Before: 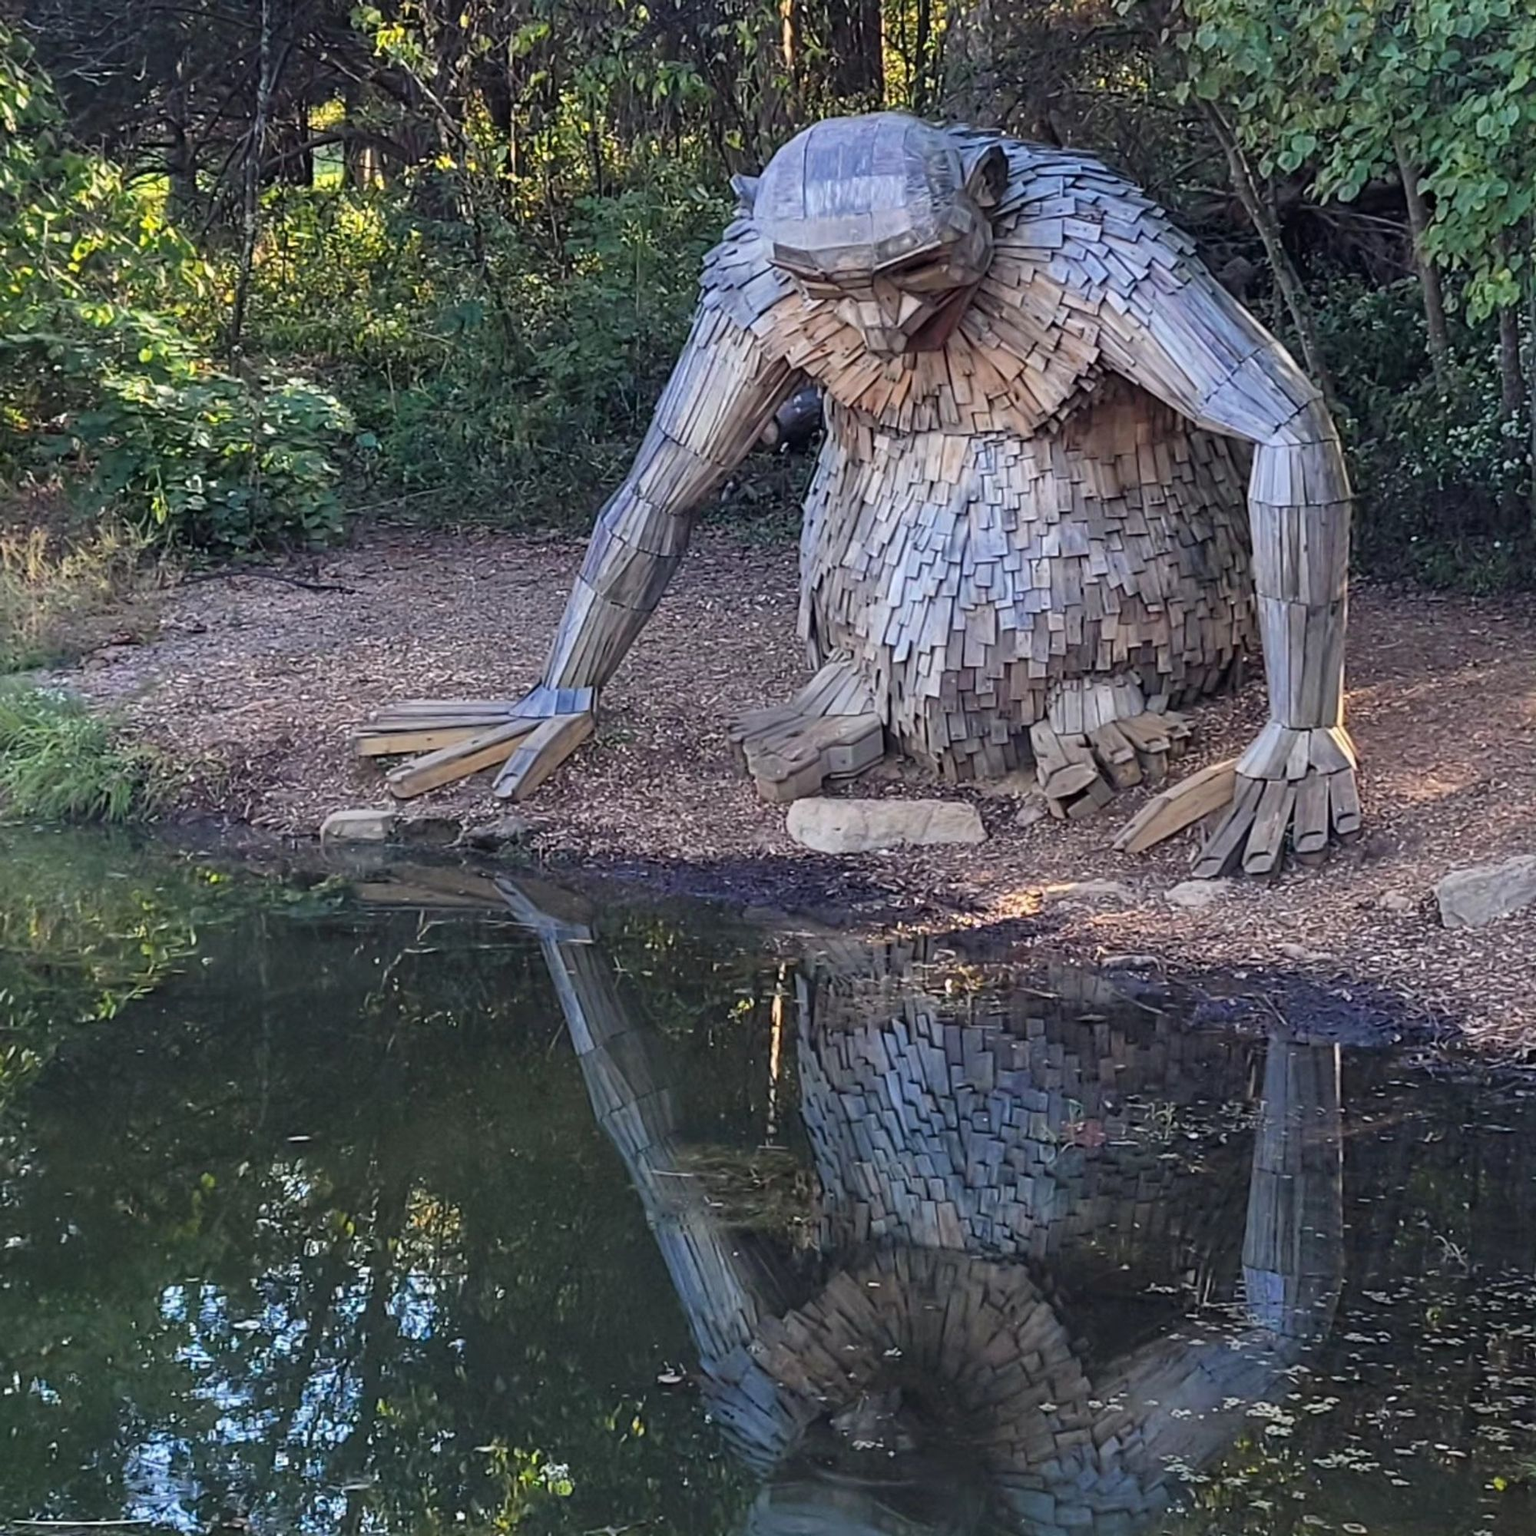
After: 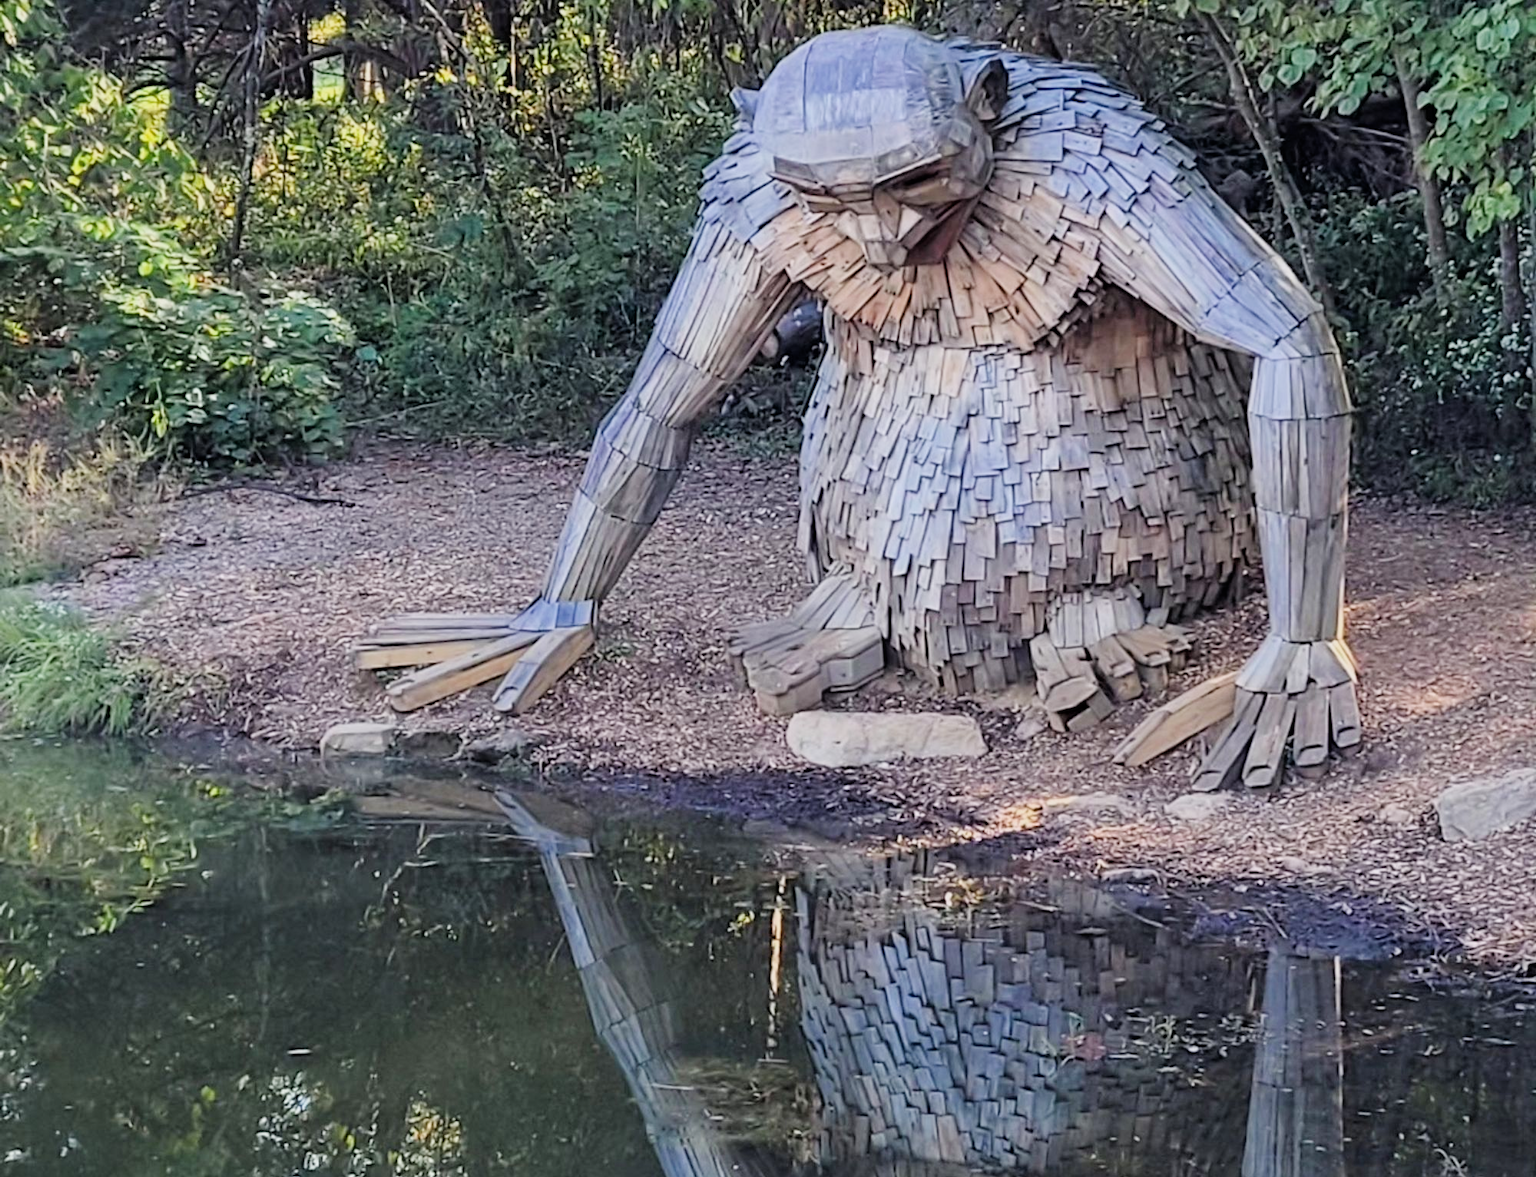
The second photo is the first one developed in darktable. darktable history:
filmic rgb: black relative exposure -7.65 EV, white relative exposure 4.56 EV, hardness 3.61
exposure: black level correction 0, exposure 0.7 EV, compensate exposure bias true, compensate highlight preservation false
white balance: emerald 1
crop: top 5.667%, bottom 17.637%
